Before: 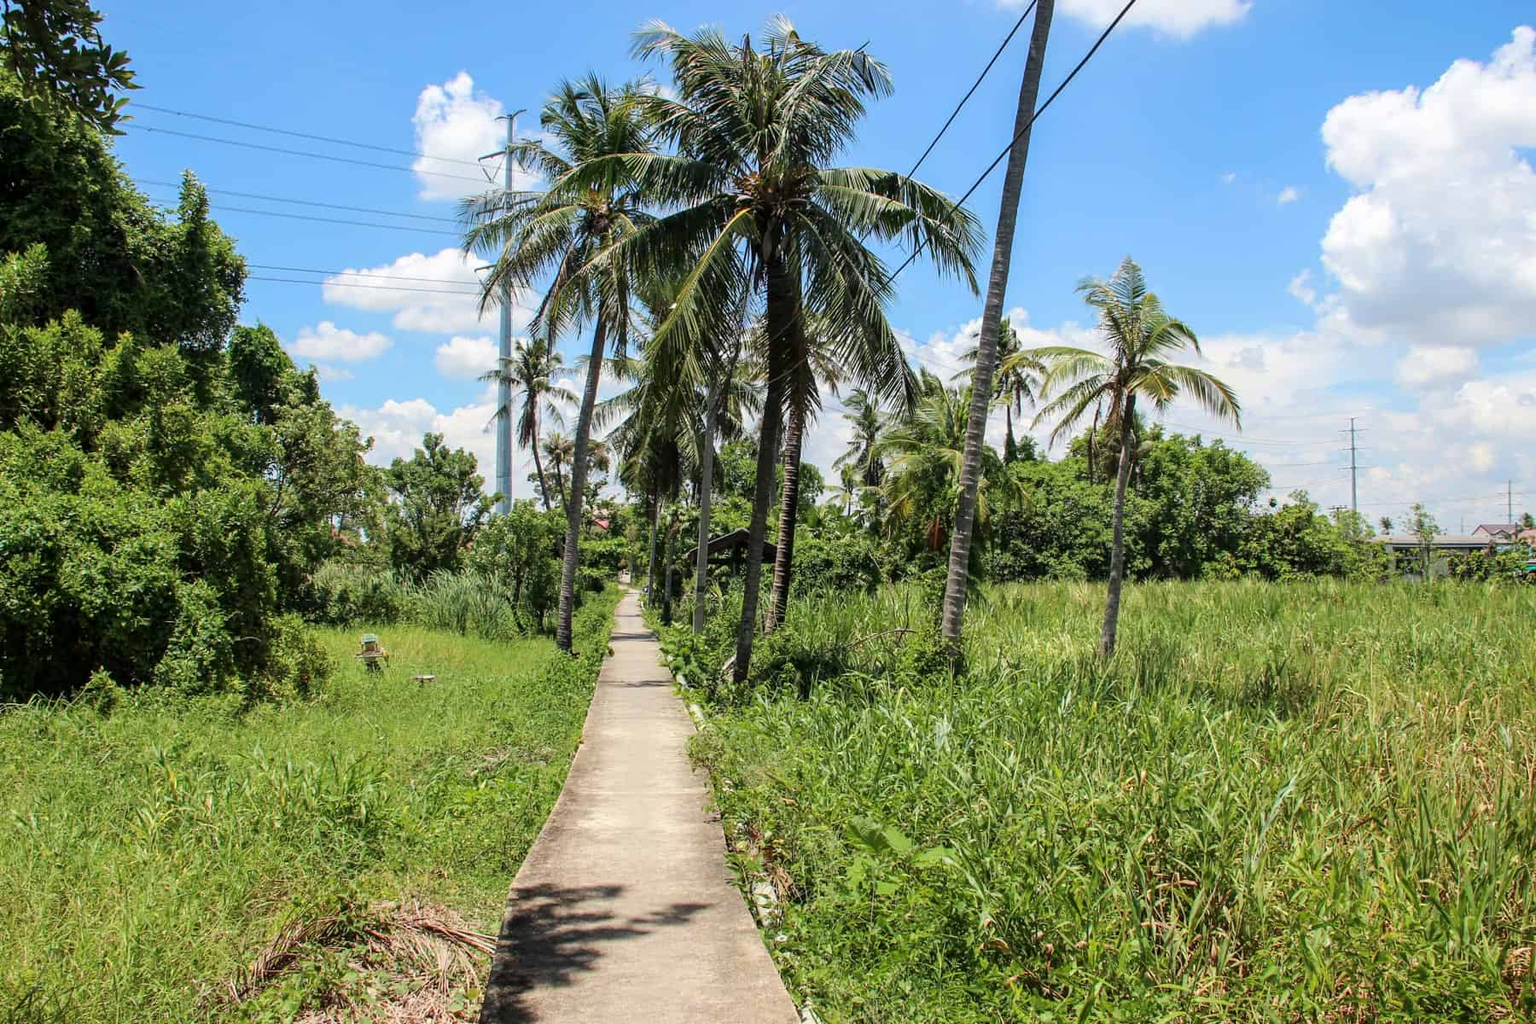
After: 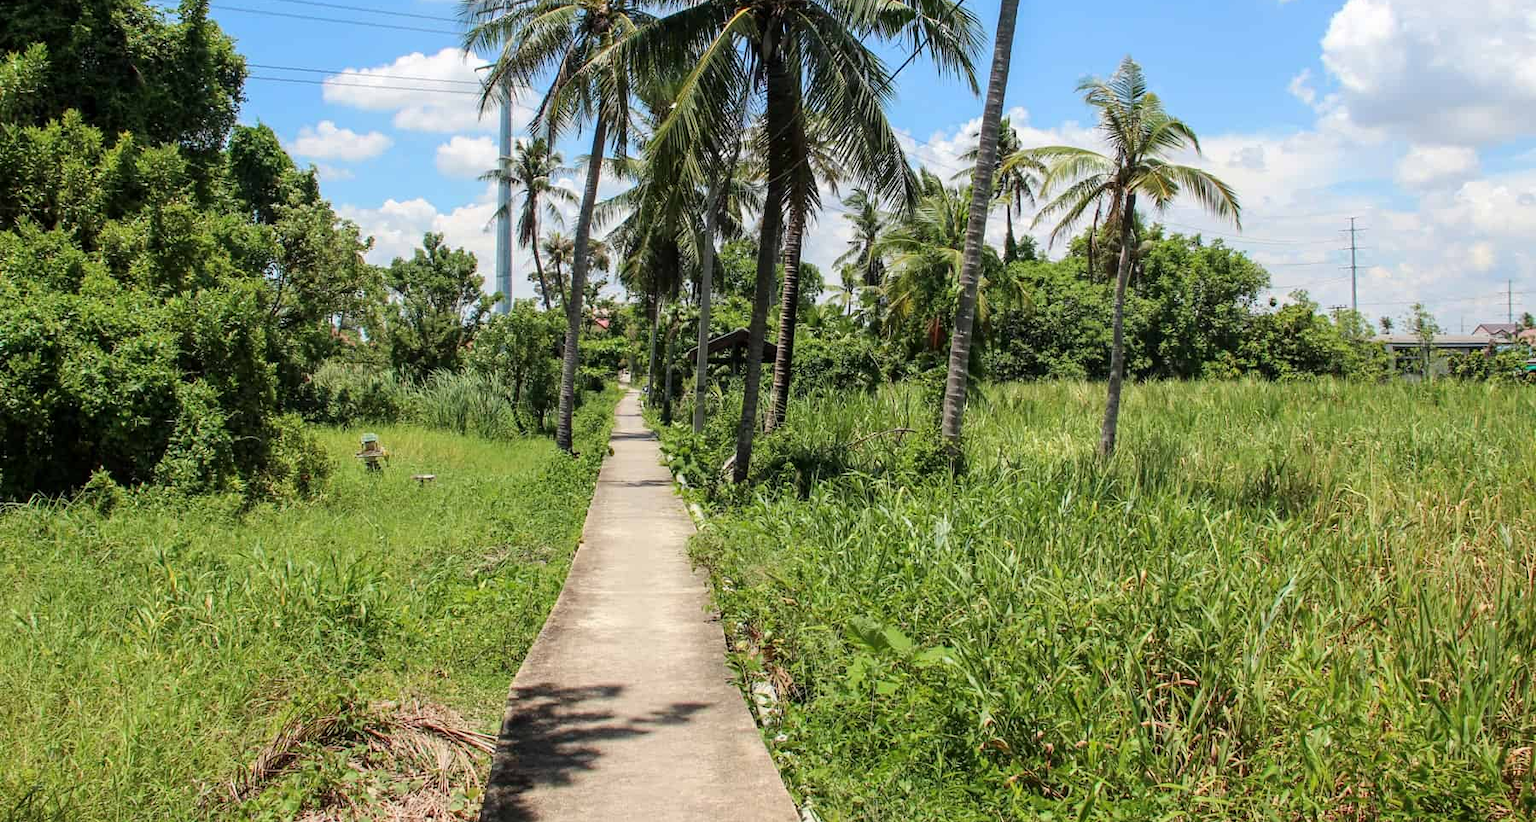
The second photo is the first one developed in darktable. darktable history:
crop and rotate: top 19.59%
